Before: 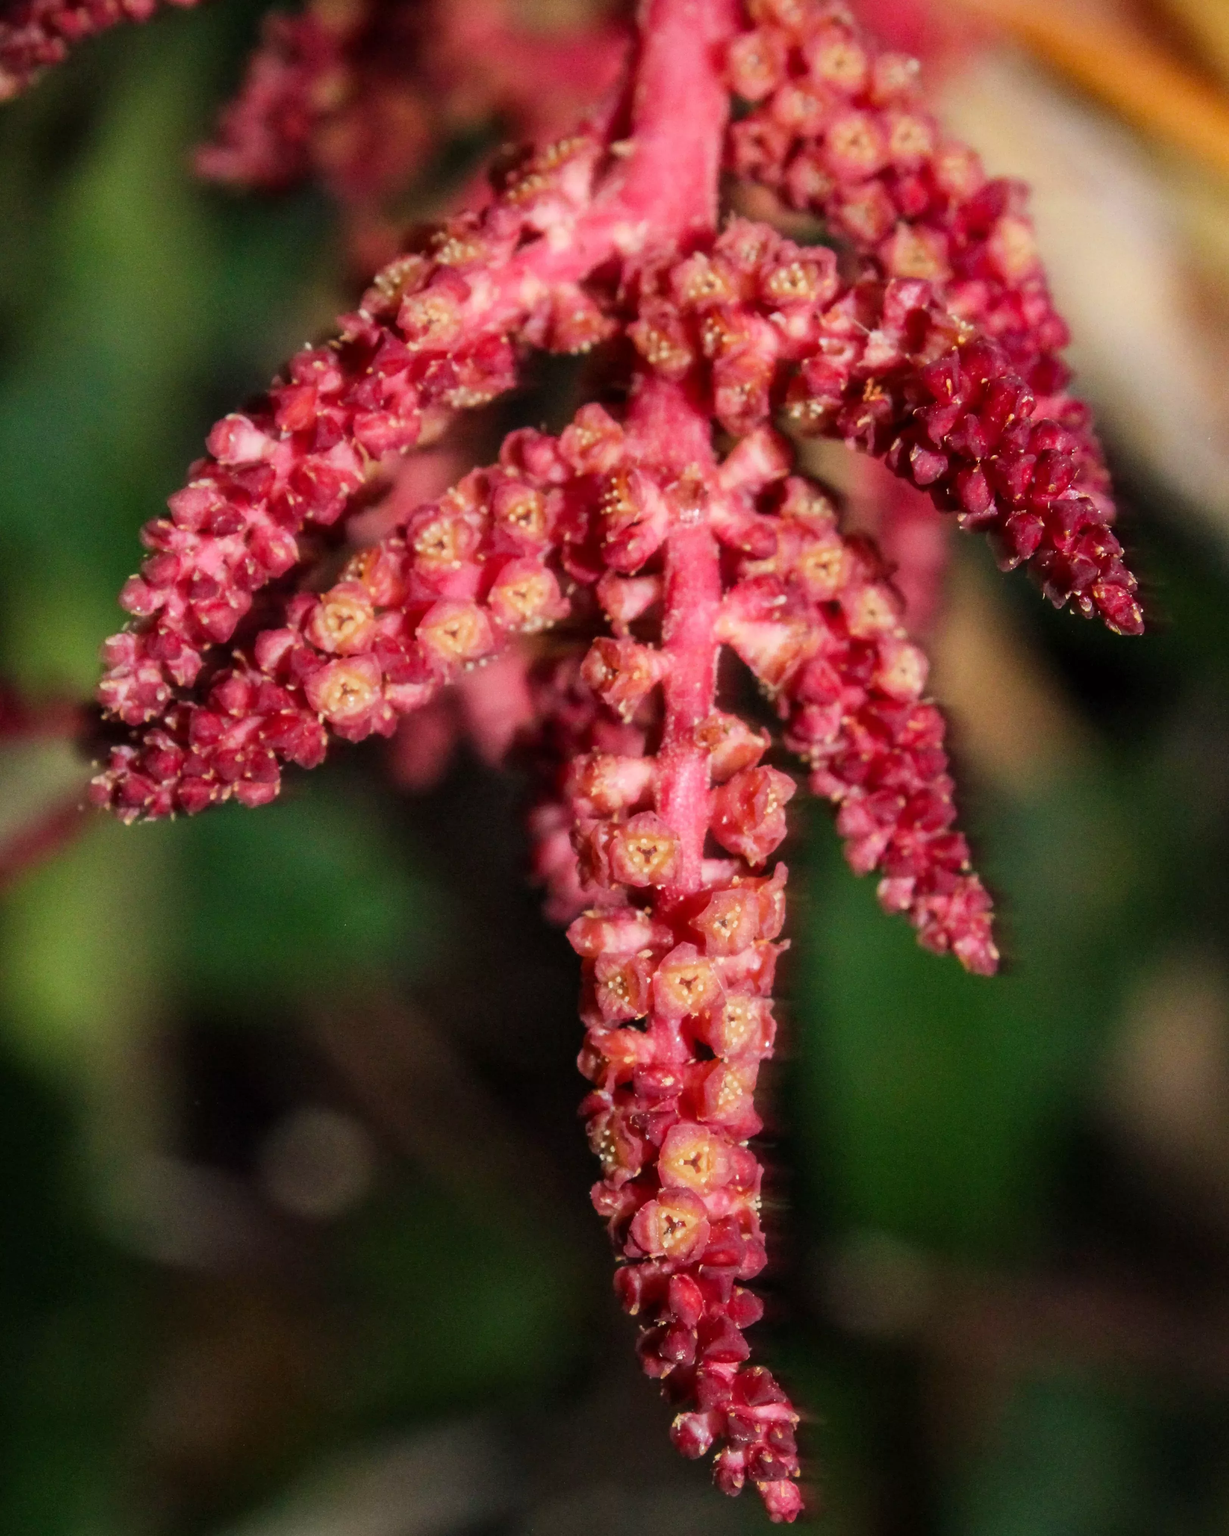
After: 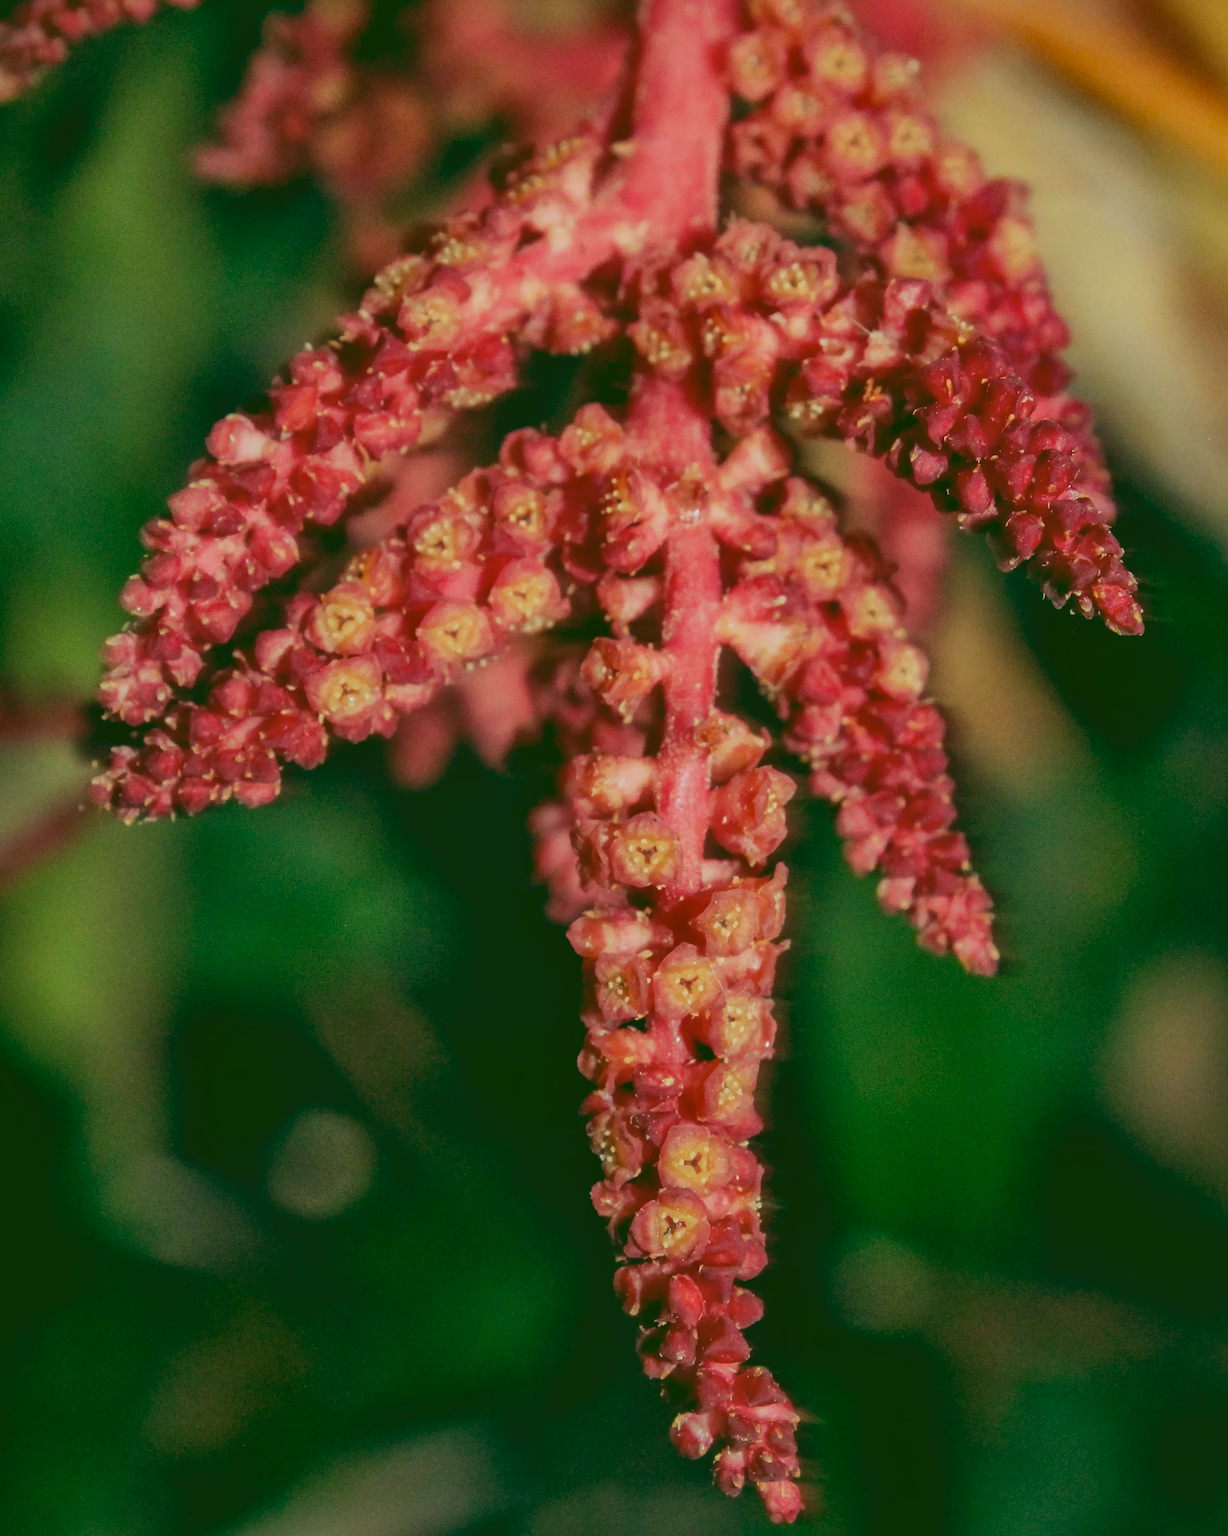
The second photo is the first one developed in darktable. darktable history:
shadows and highlights: on, module defaults
rgb curve: curves: ch0 [(0.123, 0.061) (0.995, 0.887)]; ch1 [(0.06, 0.116) (1, 0.906)]; ch2 [(0, 0) (0.824, 0.69) (1, 1)], mode RGB, independent channels, compensate middle gray true
sharpen: amount 0.2
